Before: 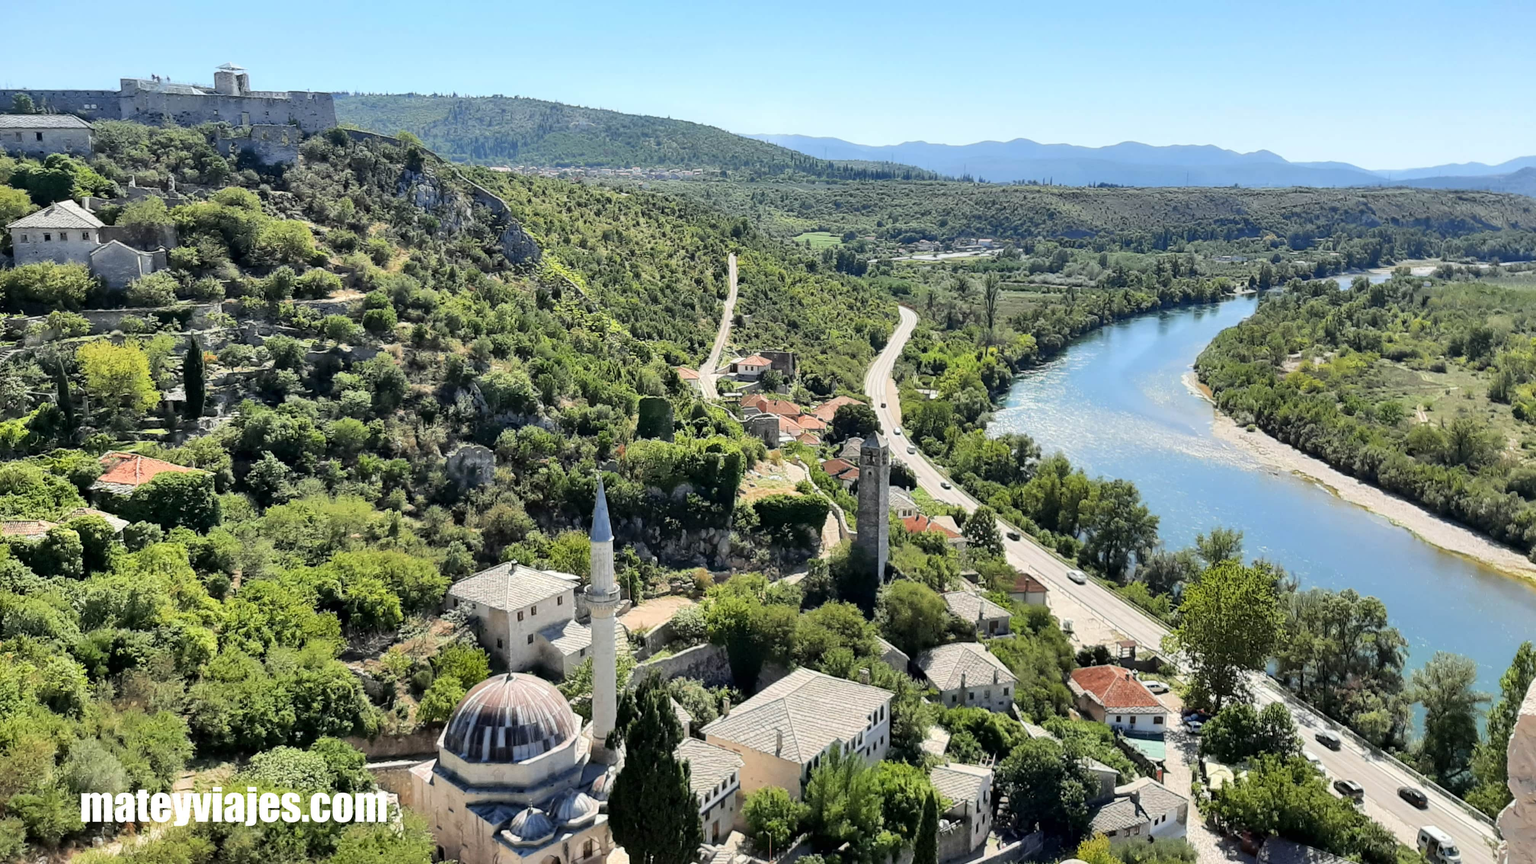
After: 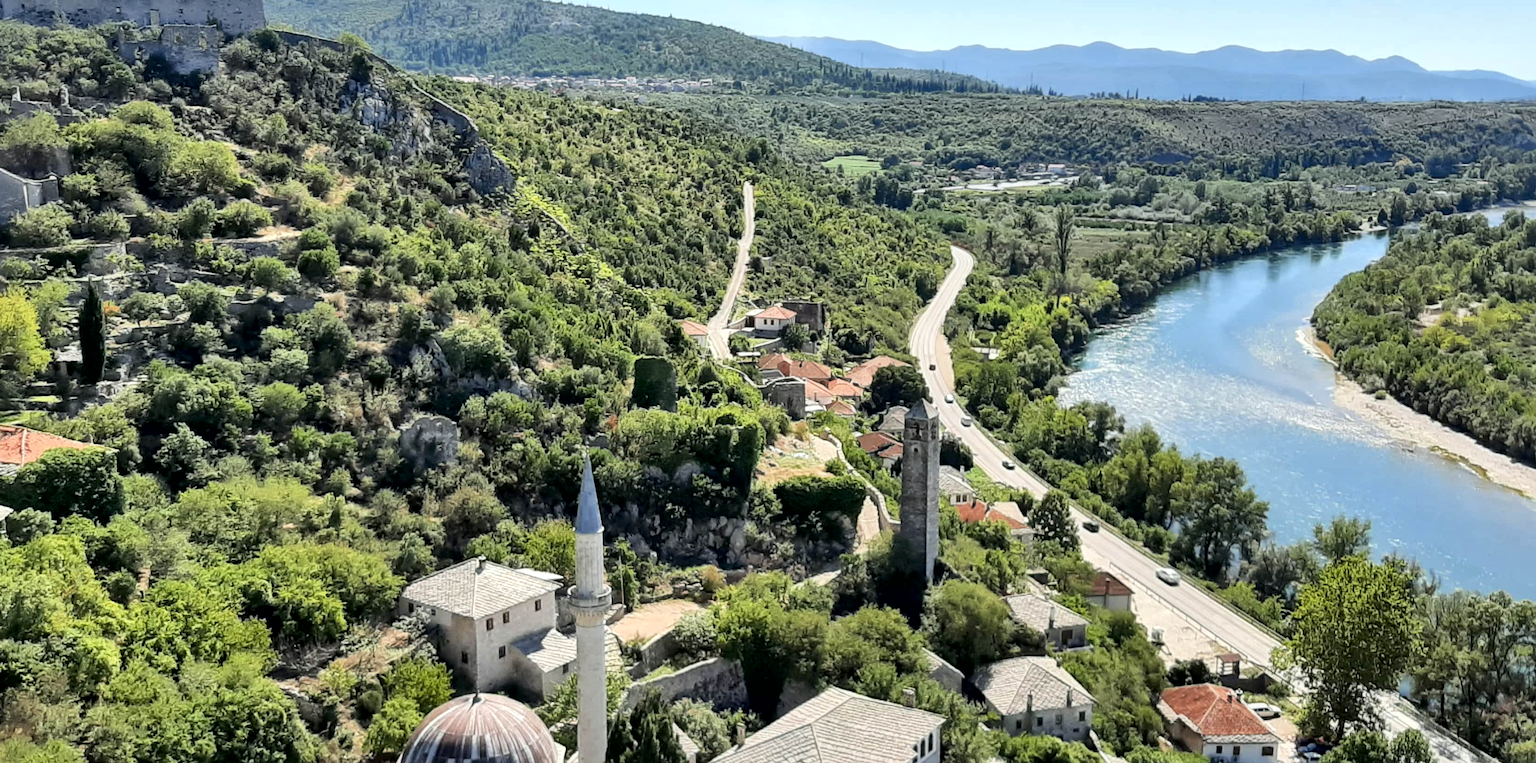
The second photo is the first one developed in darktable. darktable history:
crop: left 7.746%, top 12.101%, right 10.231%, bottom 15.39%
local contrast: mode bilateral grid, contrast 19, coarseness 51, detail 149%, midtone range 0.2
